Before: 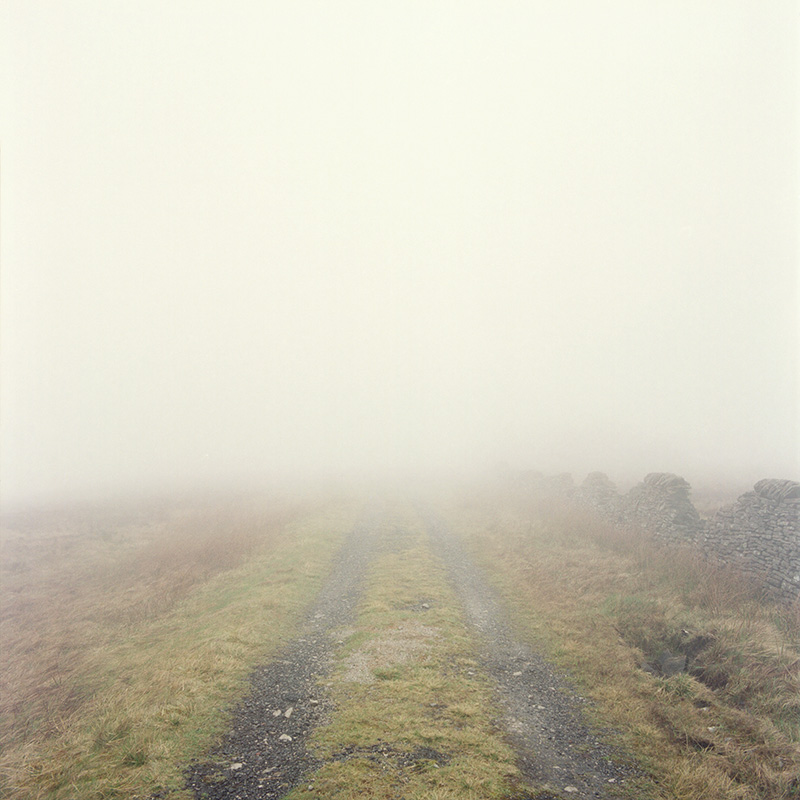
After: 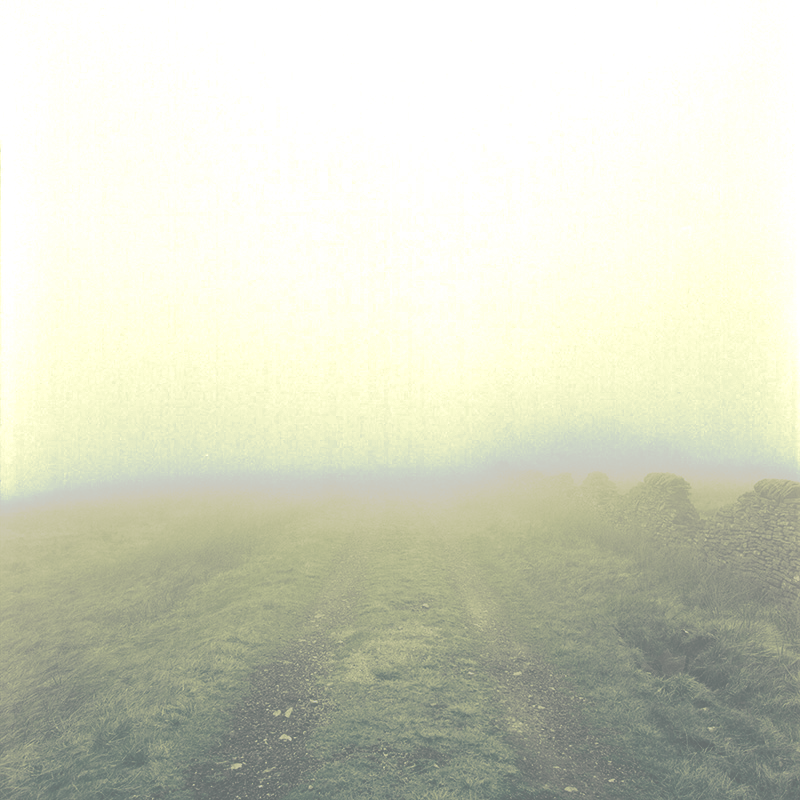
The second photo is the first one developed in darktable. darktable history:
tone curve: curves: ch0 [(0, 0) (0.003, 0.437) (0.011, 0.438) (0.025, 0.441) (0.044, 0.441) (0.069, 0.441) (0.1, 0.444) (0.136, 0.447) (0.177, 0.452) (0.224, 0.457) (0.277, 0.466) (0.335, 0.485) (0.399, 0.514) (0.468, 0.558) (0.543, 0.616) (0.623, 0.686) (0.709, 0.76) (0.801, 0.803) (0.898, 0.825) (1, 1)], preserve colors none
color look up table: target L [85.59, 79.89, 78.68, 79.89, 67.64, 56.92, 44.73, 38.43, 22.65, 29.07, 14.68, 203.92, 113.11, 79.89, 69.92, 57.3, 70.33, 58.18, 42.27, 50.8, 50.78, 24.79, 22.5, 10.28, 98.2, 91.43, 77.54, 91.39, 63.22, 82.93, 62.48, 59.03, 34.54, 38.05, 51.66, 31.27, 19.02, 19.02, 29.11, 2.261, 98.2, 81.16, 91.43, 77.54, 68.58, 69.9, 81.53, 46.14, 31.13], target a [-8.074, -7.868, -5.854, -7.868, -3.928, -3.718, -4.857, -5.551, -25.87, -13.26, -39.95, 0, 0.001, -7.868, -3.47, -3.841, -3.191, -3.124, -5.743, -2.925, -3.084, -21.17, -26.85, -31.44, -19.62, -18.63, -4.517, -18.8, -3.06, -5.994, -2.829, -2.849, -8.137, -5.238, -2.83, -8.702, -28.29, -28.29, -12.75, -4.705, -19.62, -7.944, -18.63, -4.517, -2.794, -3.594, -5.469, -4.768, -9.65], target b [32.8, 25.07, 23.09, 25.07, 12.7, 7.319, 3.997, 1.906, -3.946, 0.703, -5.36, -0.003, -0.008, 25.07, 13.81, 7.806, 14.41, 7.474, 3.273, 4.562, 5.536, -3.33, -4.189, -6.143, 52.46, 42.06, 21.8, 42.57, 10.73, 28.98, 9.802, 8.084, 1.66, 1.43, 5.838, -0.792, -4.167, -4.167, -2.017, -12.95, 52.46, 26.61, 42.06, 21.8, 13.52, 14.34, 27.23, 4.301, -1.031], num patches 49
